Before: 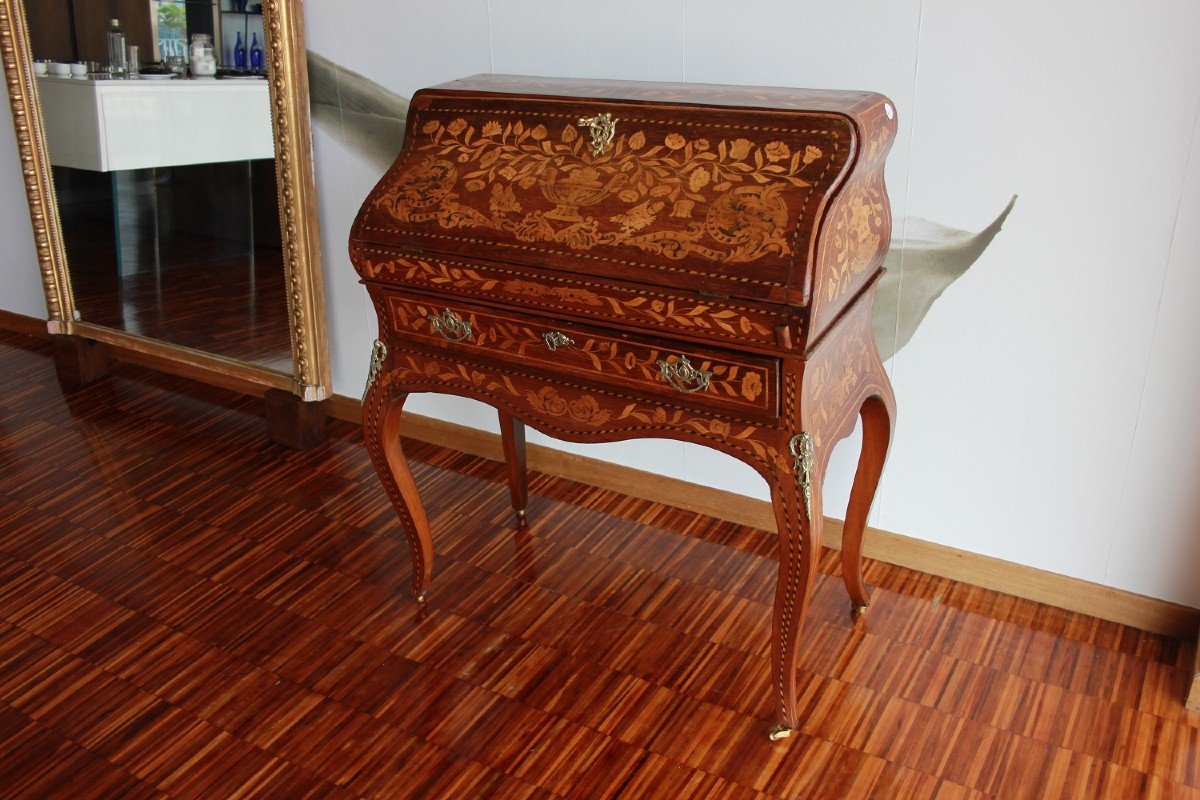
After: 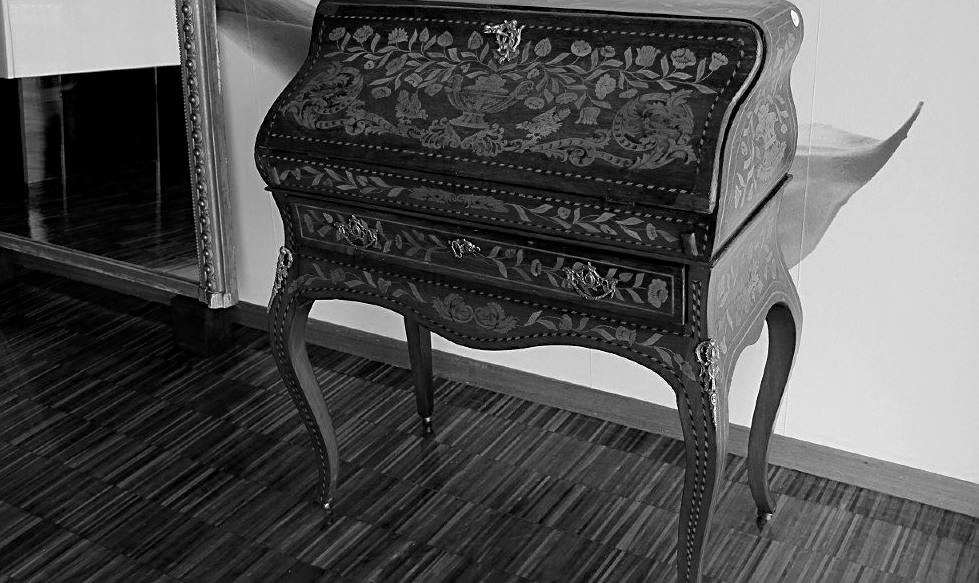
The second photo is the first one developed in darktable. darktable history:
exposure: black level correction 0.009, compensate highlight preservation false
sharpen: on, module defaults
crop: left 7.893%, top 11.702%, right 10.477%, bottom 15.388%
color calibration: output gray [0.246, 0.254, 0.501, 0], illuminant same as pipeline (D50), adaptation XYZ, x 0.346, y 0.358, temperature 5018.68 K
